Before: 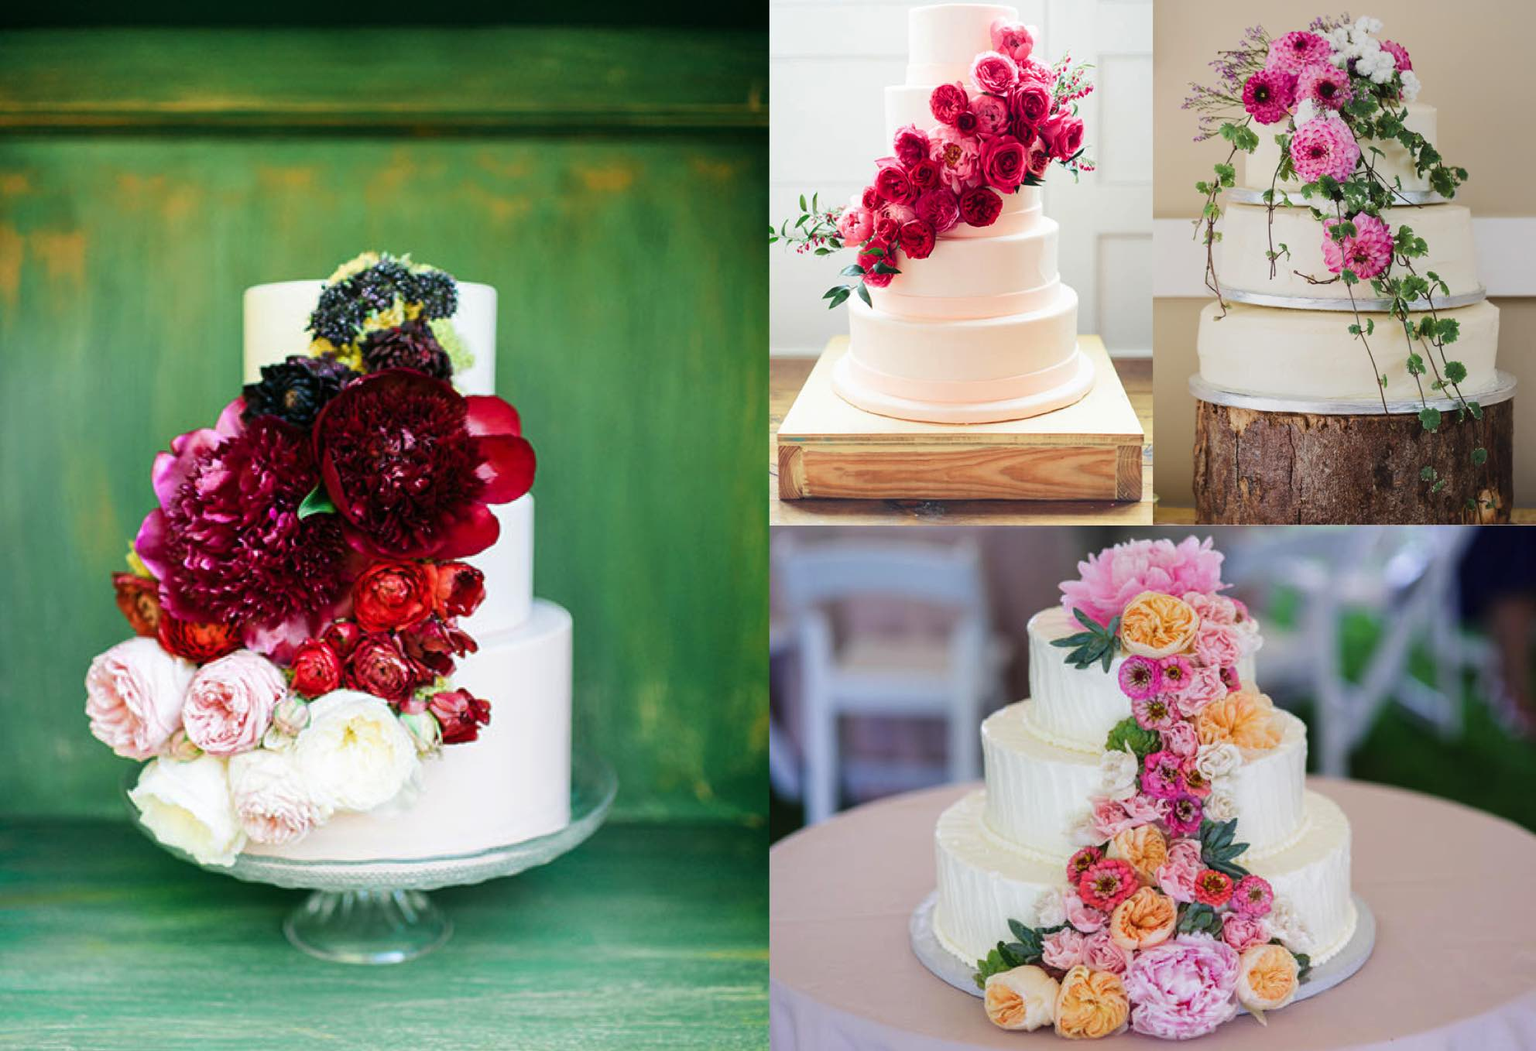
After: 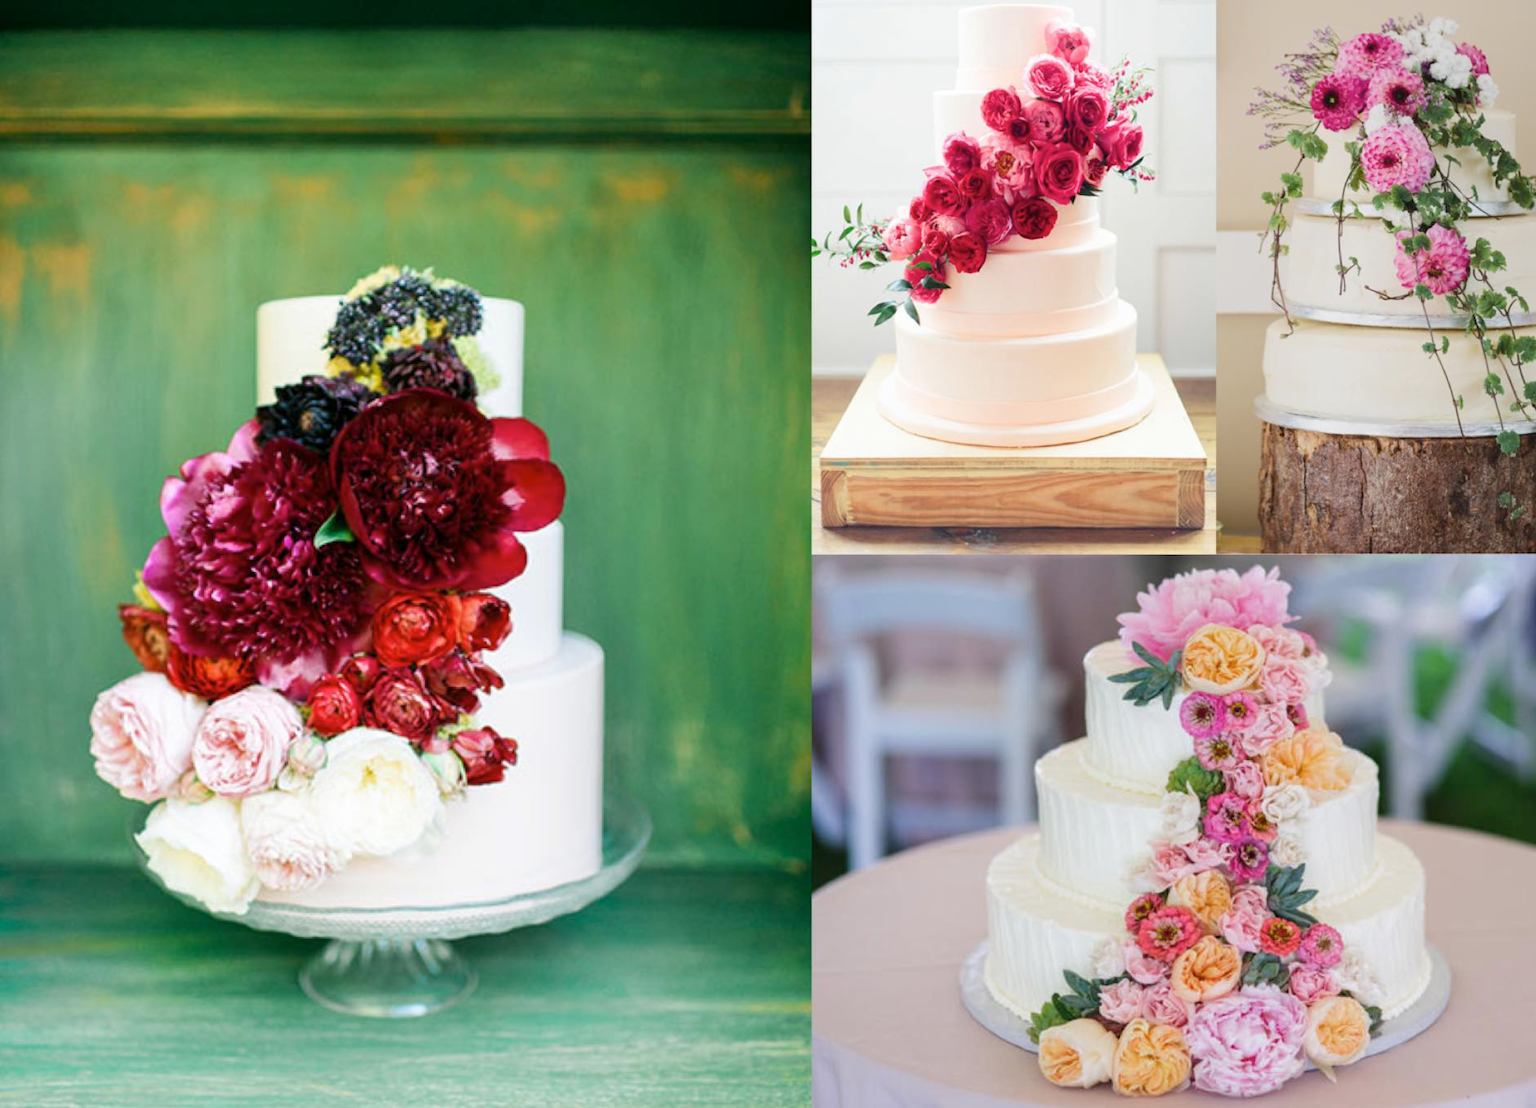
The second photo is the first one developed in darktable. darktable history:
crop and rotate: right 5.167%
lowpass: radius 0.5, unbound 0
